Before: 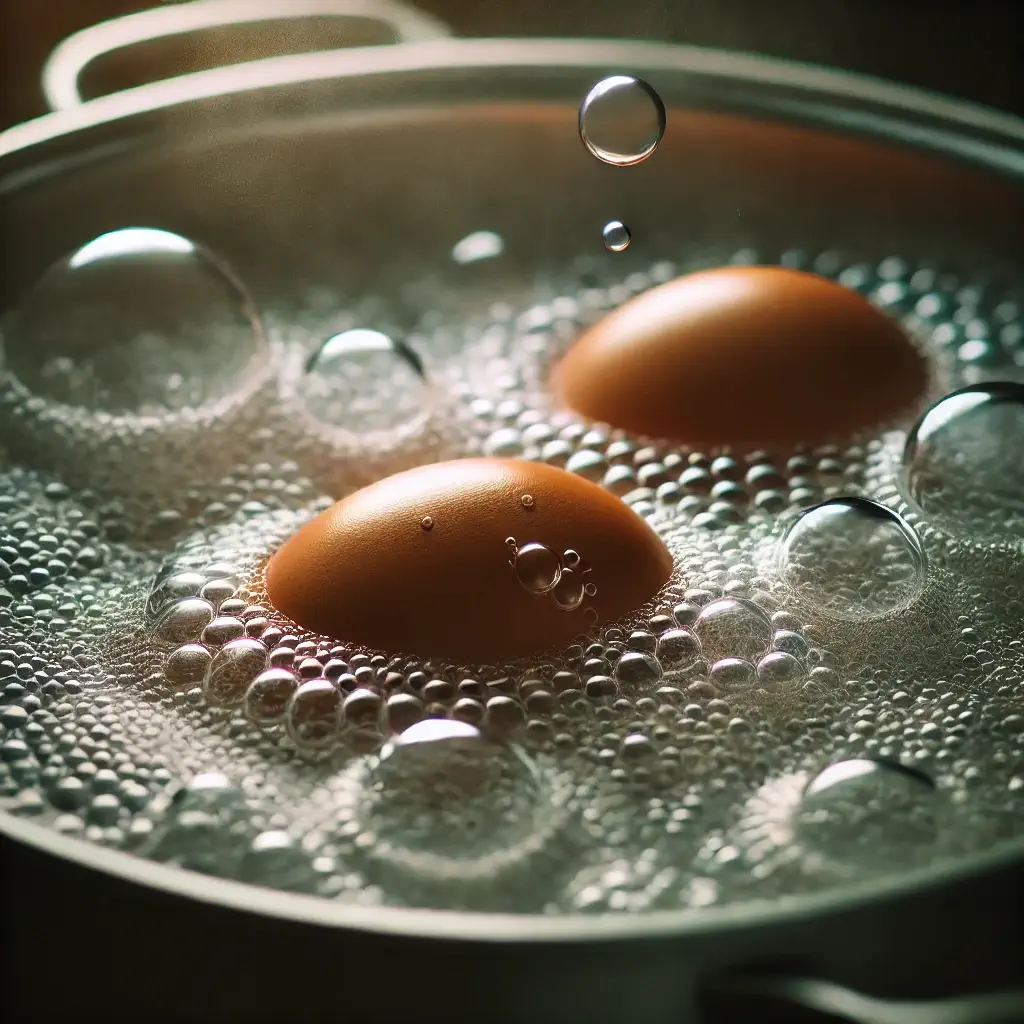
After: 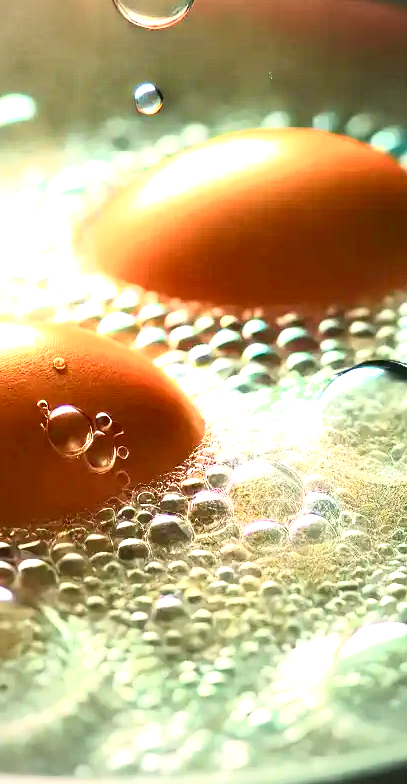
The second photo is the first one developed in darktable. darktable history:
tone curve: curves: ch0 [(0, 0) (0.187, 0.12) (0.384, 0.363) (0.618, 0.698) (0.754, 0.857) (0.875, 0.956) (1, 0.987)]; ch1 [(0, 0) (0.402, 0.36) (0.476, 0.466) (0.501, 0.501) (0.518, 0.514) (0.564, 0.608) (0.614, 0.664) (0.692, 0.744) (1, 1)]; ch2 [(0, 0) (0.435, 0.412) (0.483, 0.481) (0.503, 0.503) (0.522, 0.535) (0.563, 0.601) (0.627, 0.699) (0.699, 0.753) (0.997, 0.858)], color space Lab, independent channels
crop: left 45.721%, top 13.393%, right 14.118%, bottom 10.01%
exposure: black level correction 0, exposure 2 EV, compensate highlight preservation false
vignetting: on, module defaults
